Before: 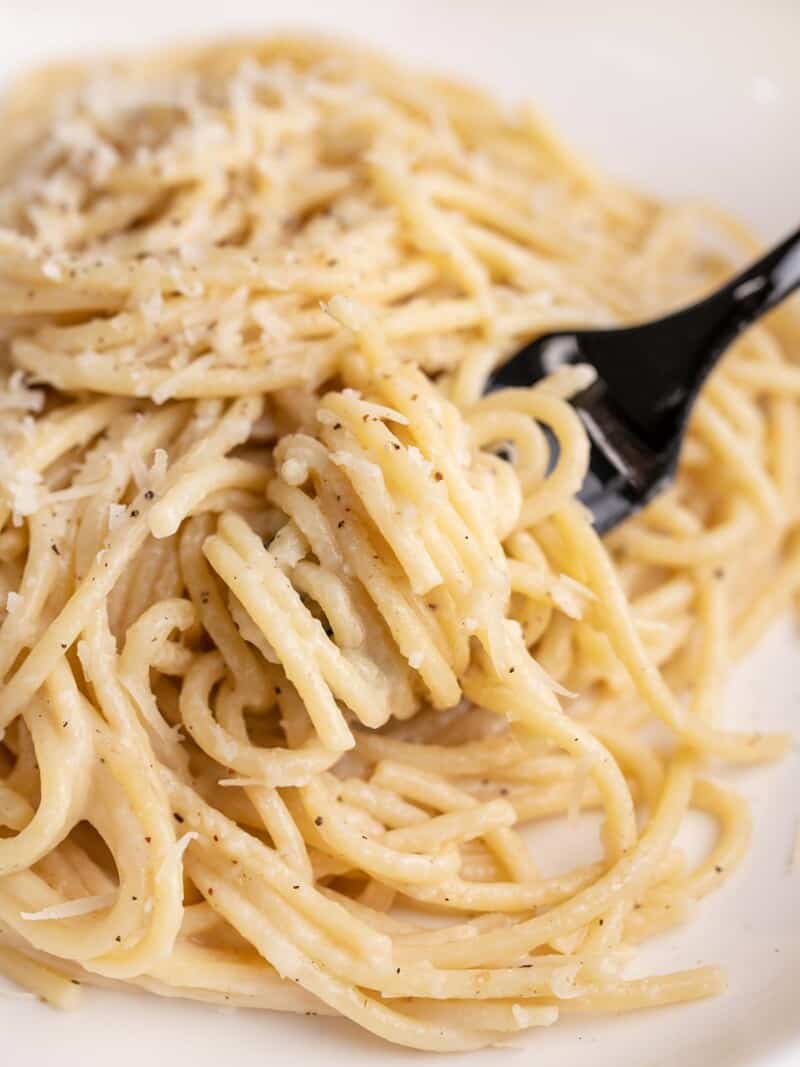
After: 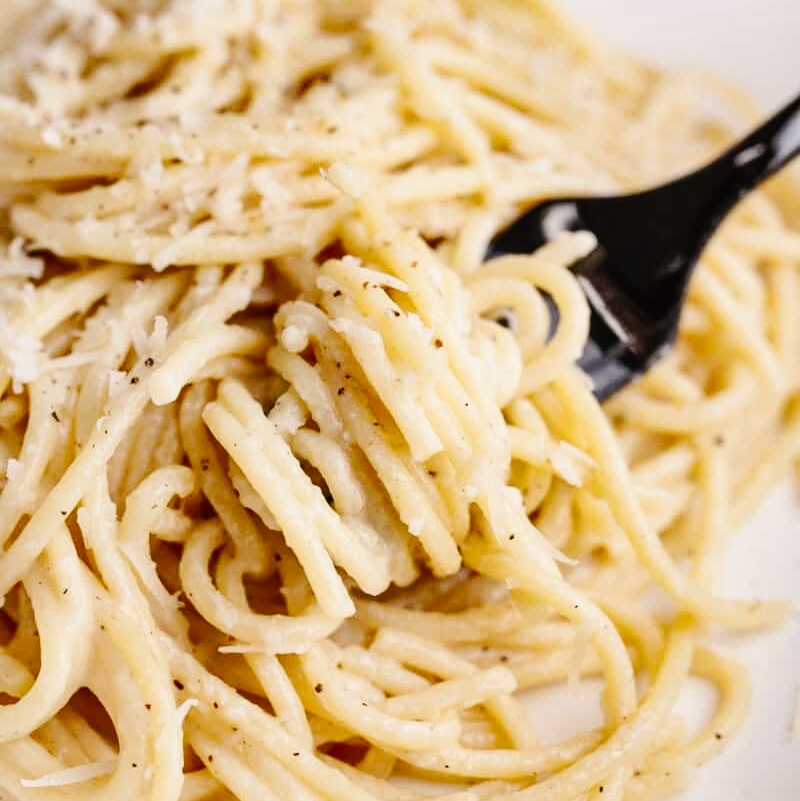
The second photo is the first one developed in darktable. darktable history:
shadows and highlights: low approximation 0.01, soften with gaussian
crop and rotate: top 12.516%, bottom 12.381%
tone curve: curves: ch0 [(0, 0.014) (0.12, 0.096) (0.386, 0.49) (0.54, 0.684) (0.751, 0.855) (0.89, 0.943) (0.998, 0.989)]; ch1 [(0, 0) (0.133, 0.099) (0.437, 0.41) (0.5, 0.5) (0.517, 0.536) (0.548, 0.575) (0.582, 0.639) (0.627, 0.692) (0.836, 0.868) (1, 1)]; ch2 [(0, 0) (0.374, 0.341) (0.456, 0.443) (0.478, 0.49) (0.501, 0.5) (0.528, 0.538) (0.55, 0.6) (0.572, 0.633) (0.702, 0.775) (1, 1)], preserve colors none
